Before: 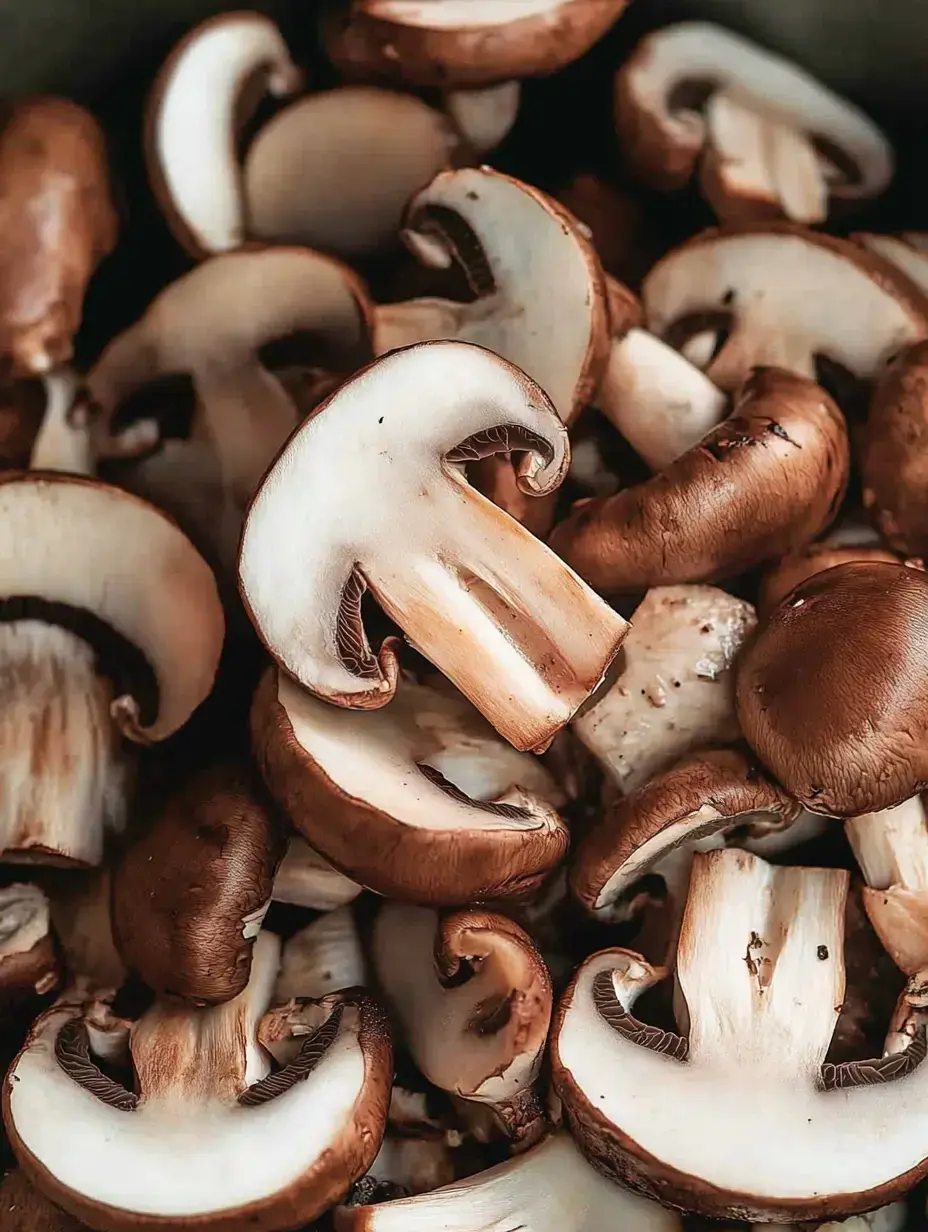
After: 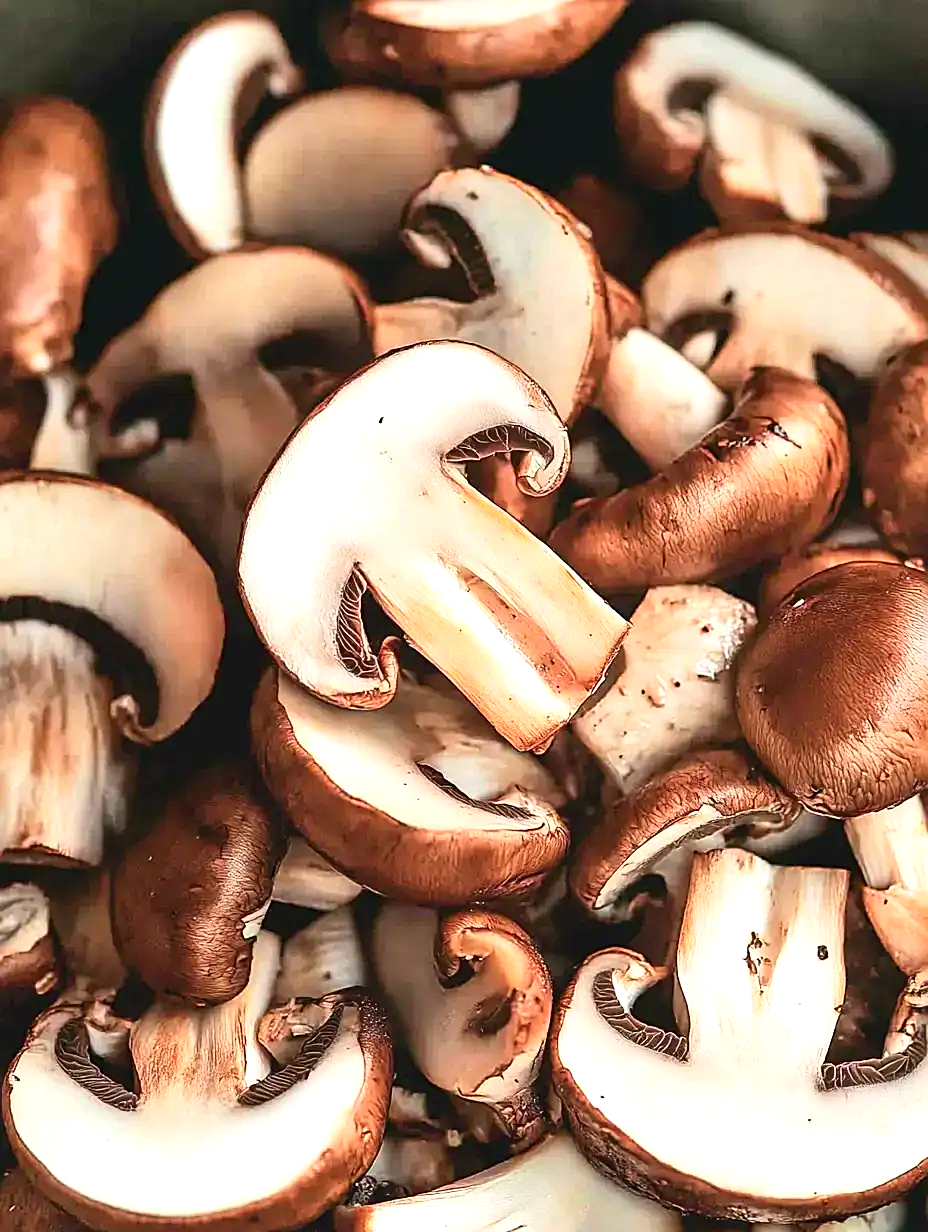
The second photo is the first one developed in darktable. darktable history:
contrast brightness saturation: contrast 0.201, brightness 0.158, saturation 0.228
exposure: exposure 0.629 EV, compensate highlight preservation false
sharpen: on, module defaults
